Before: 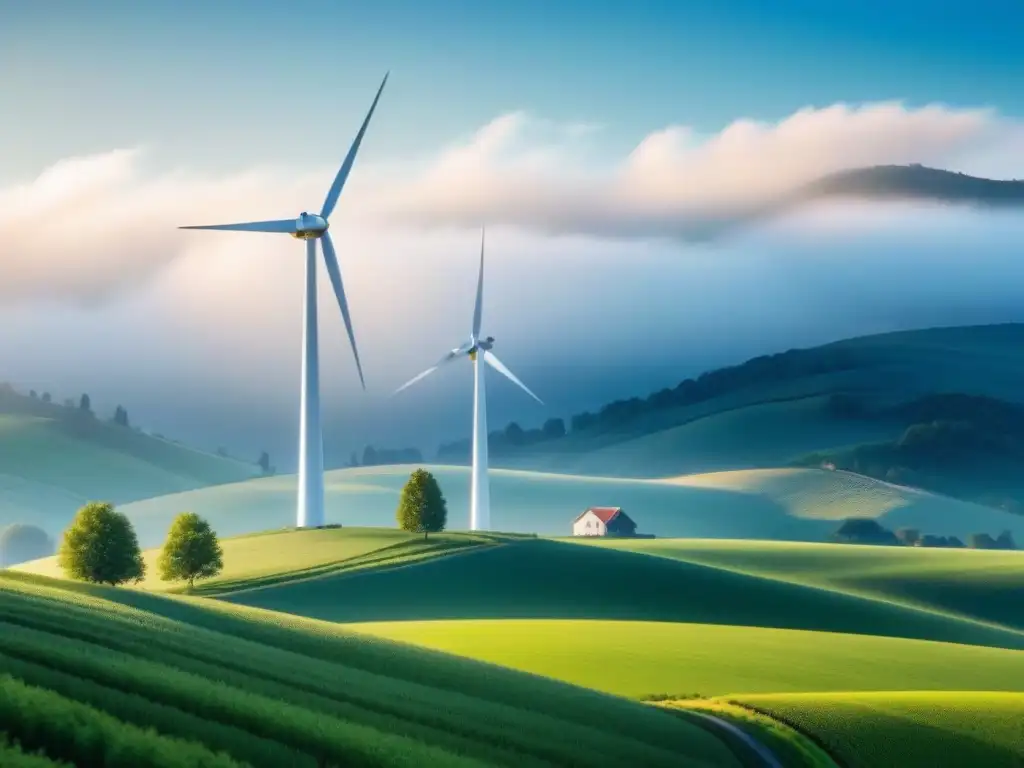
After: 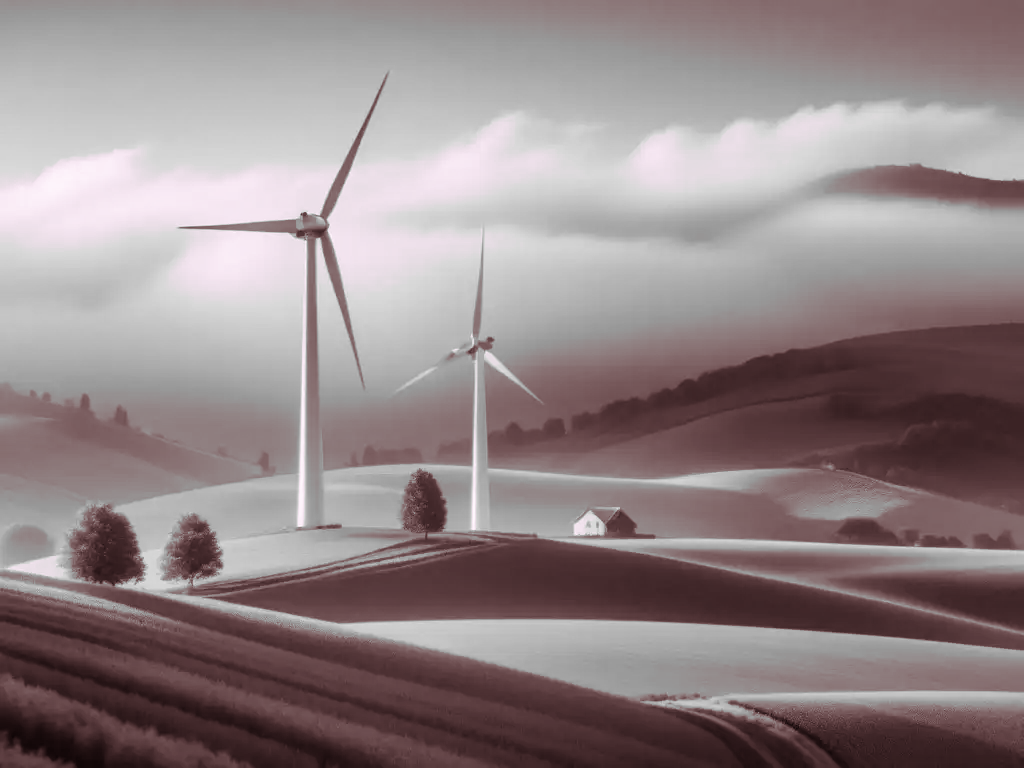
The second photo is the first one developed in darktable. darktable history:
split-toning: highlights › hue 298.8°, highlights › saturation 0.73, compress 41.76%
monochrome: a -4.13, b 5.16, size 1
color balance rgb: global vibrance 20%
color calibration: illuminant as shot in camera, x 0.37, y 0.382, temperature 4313.32 K
